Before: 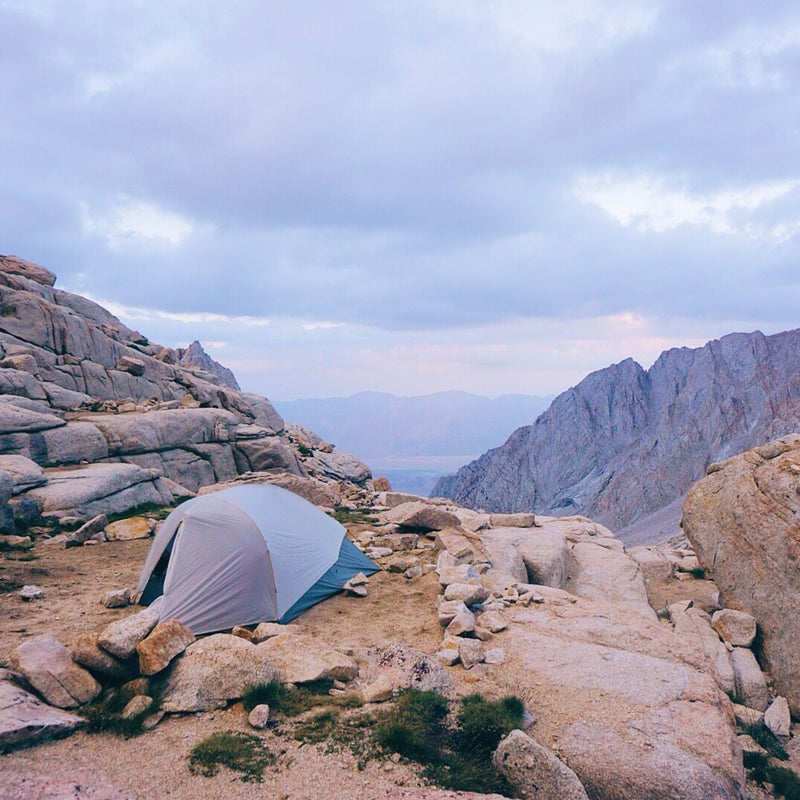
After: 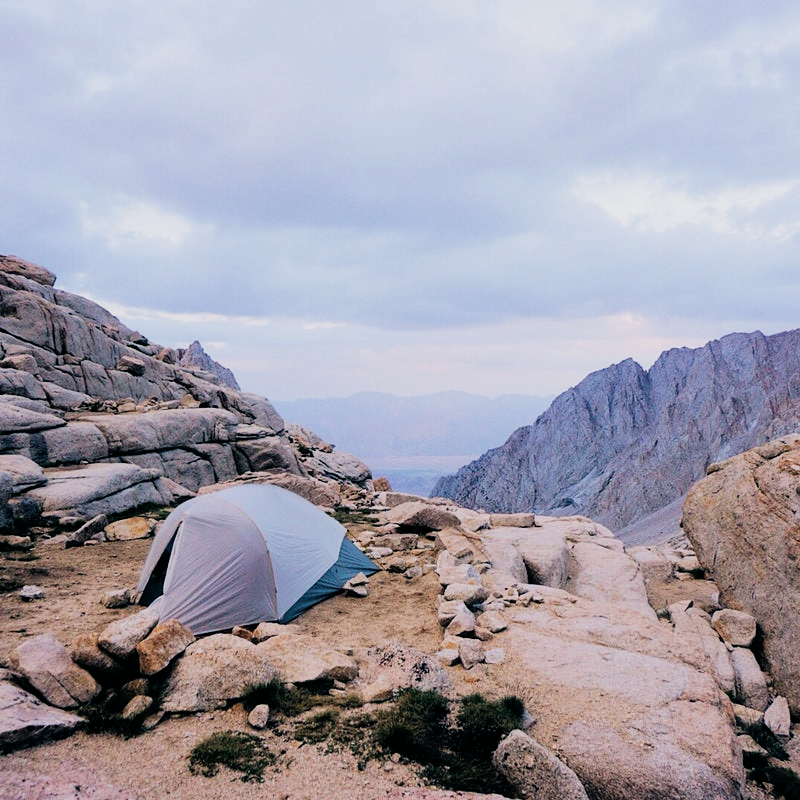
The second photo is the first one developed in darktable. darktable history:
filmic rgb: black relative exposure -5.04 EV, white relative exposure 3.5 EV, hardness 3.17, contrast 1.394, highlights saturation mix -48.71%
exposure: exposure -0.056 EV, compensate highlight preservation false
